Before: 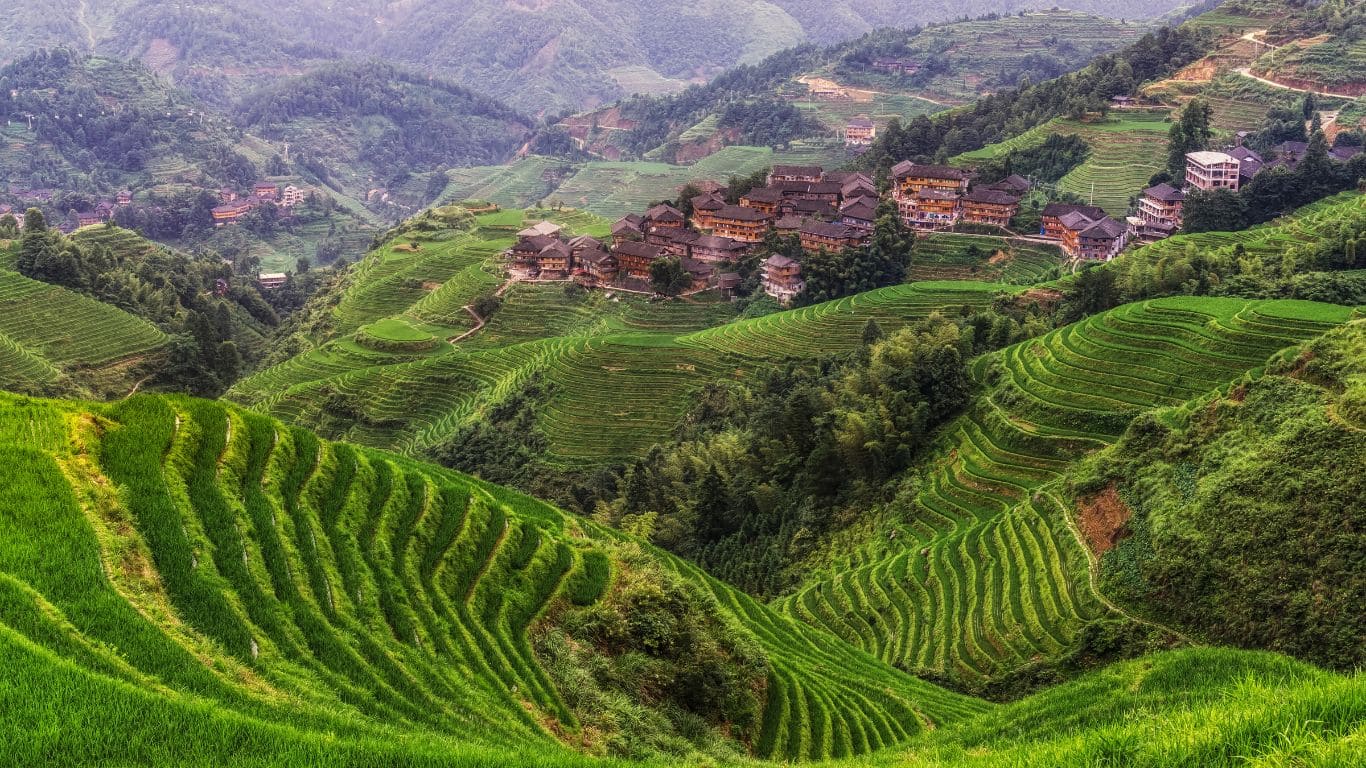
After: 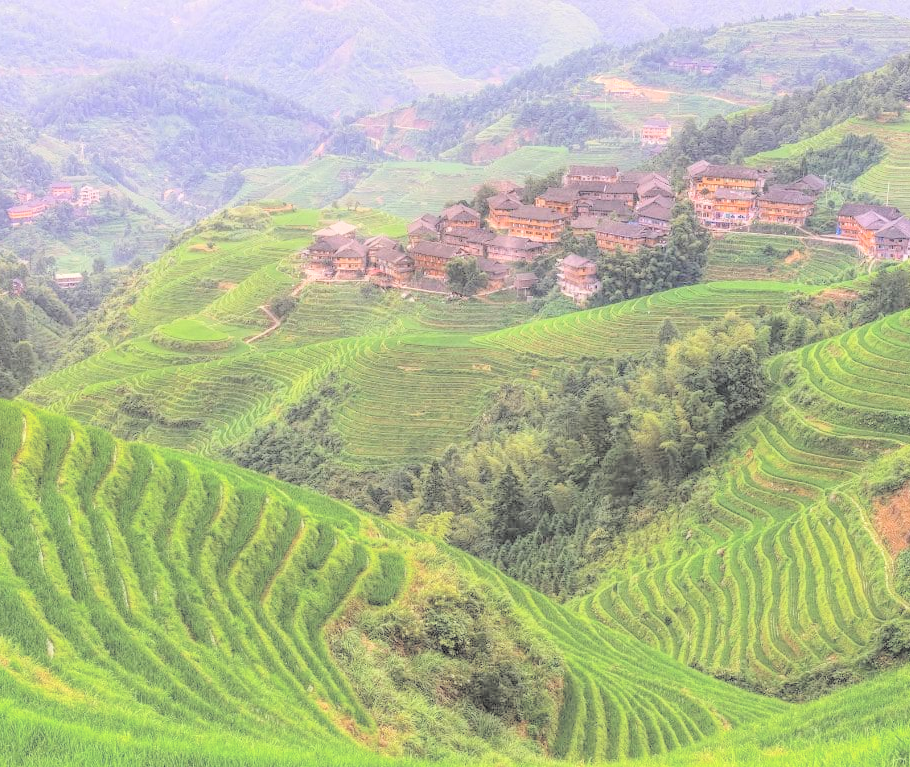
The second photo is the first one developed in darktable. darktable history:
contrast brightness saturation: brightness 1
crop and rotate: left 15.055%, right 18.278%
